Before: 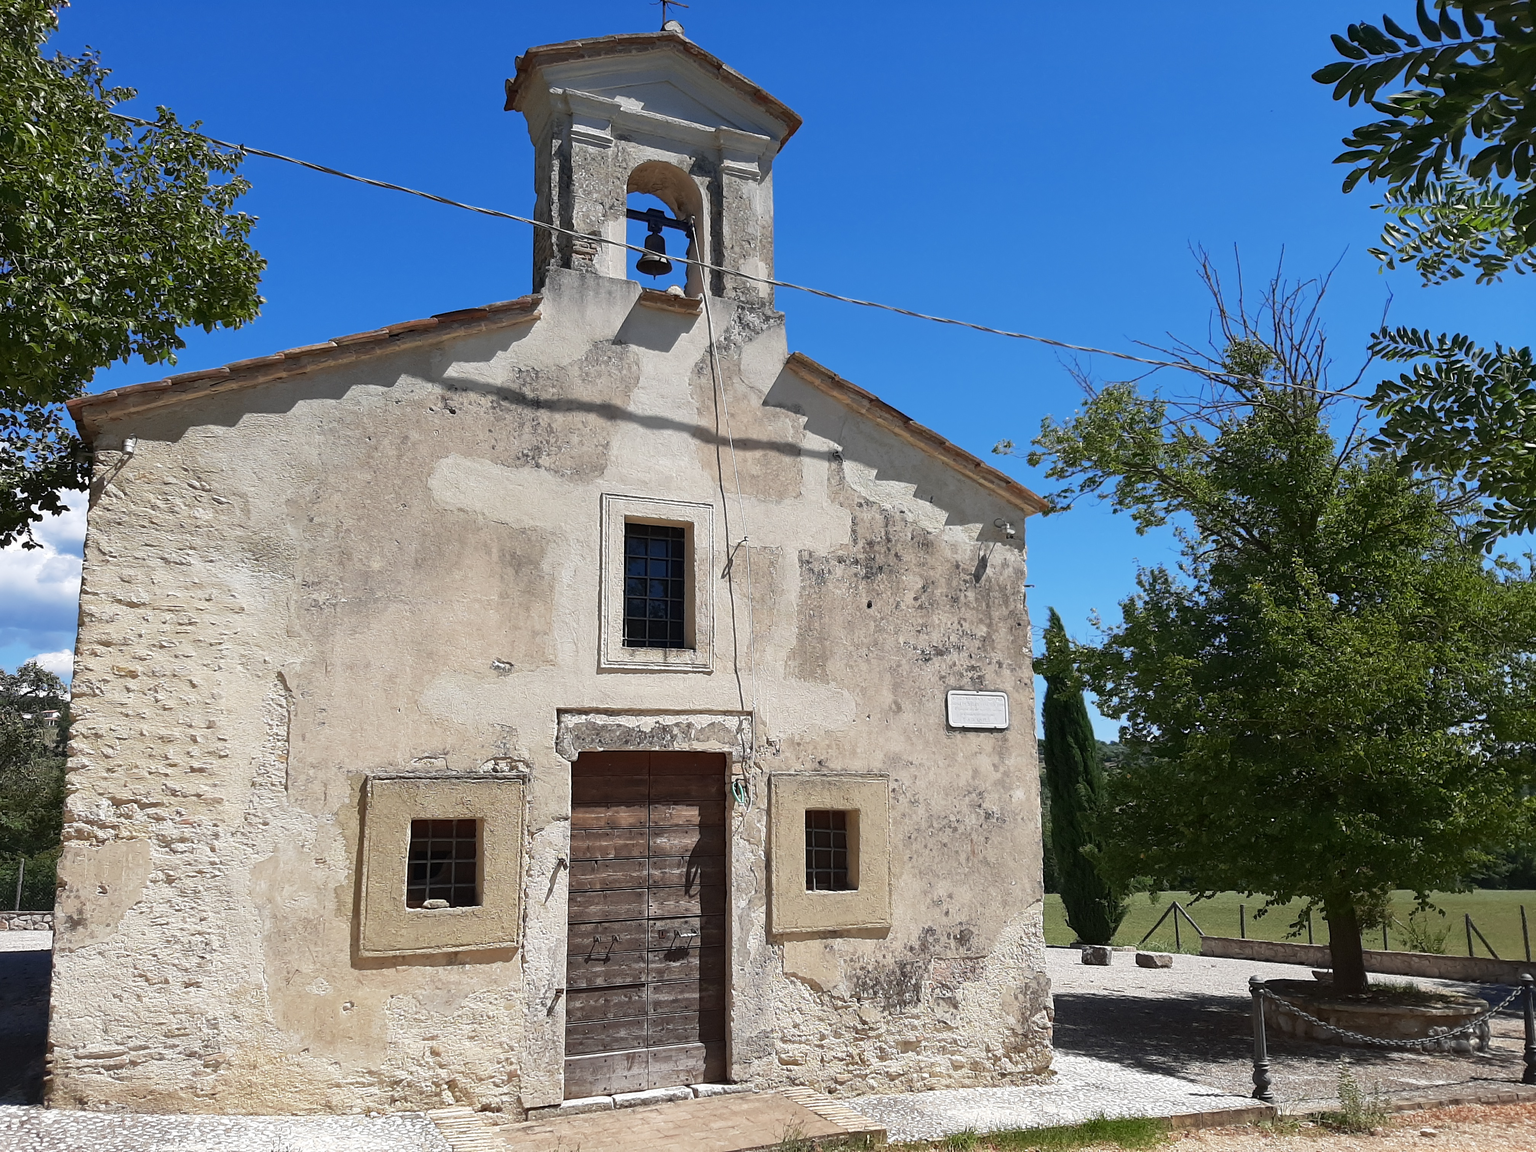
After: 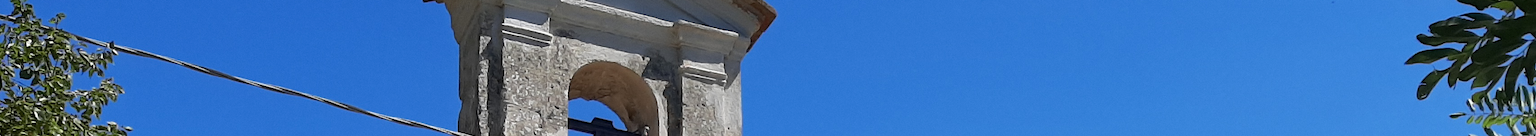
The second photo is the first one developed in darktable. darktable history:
grain: coarseness 0.09 ISO, strength 10%
crop and rotate: left 9.644%, top 9.491%, right 6.021%, bottom 80.509%
